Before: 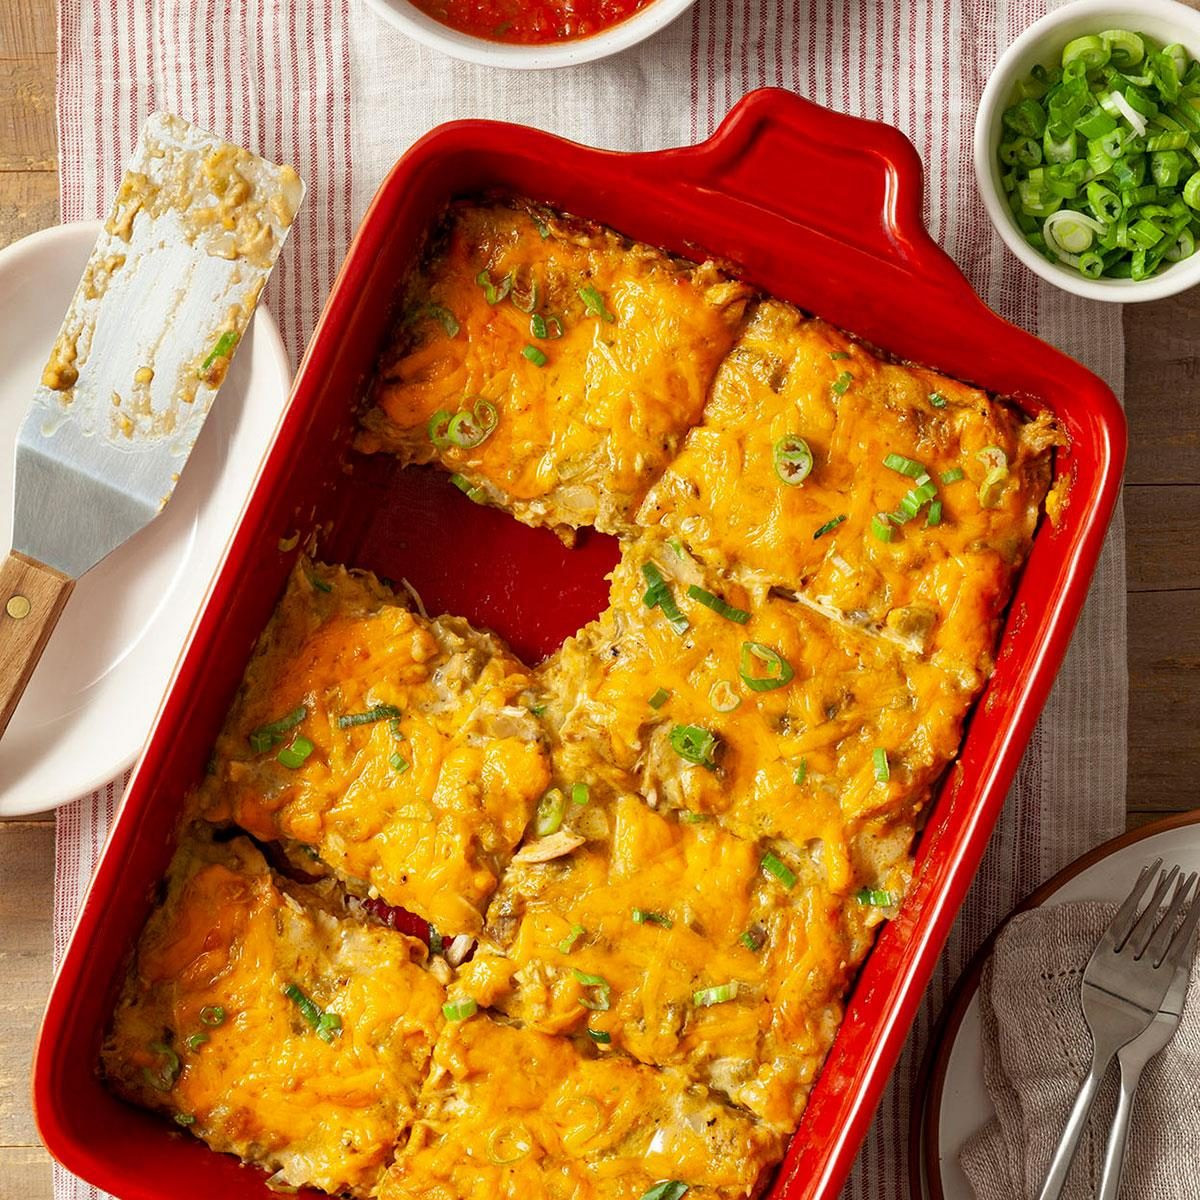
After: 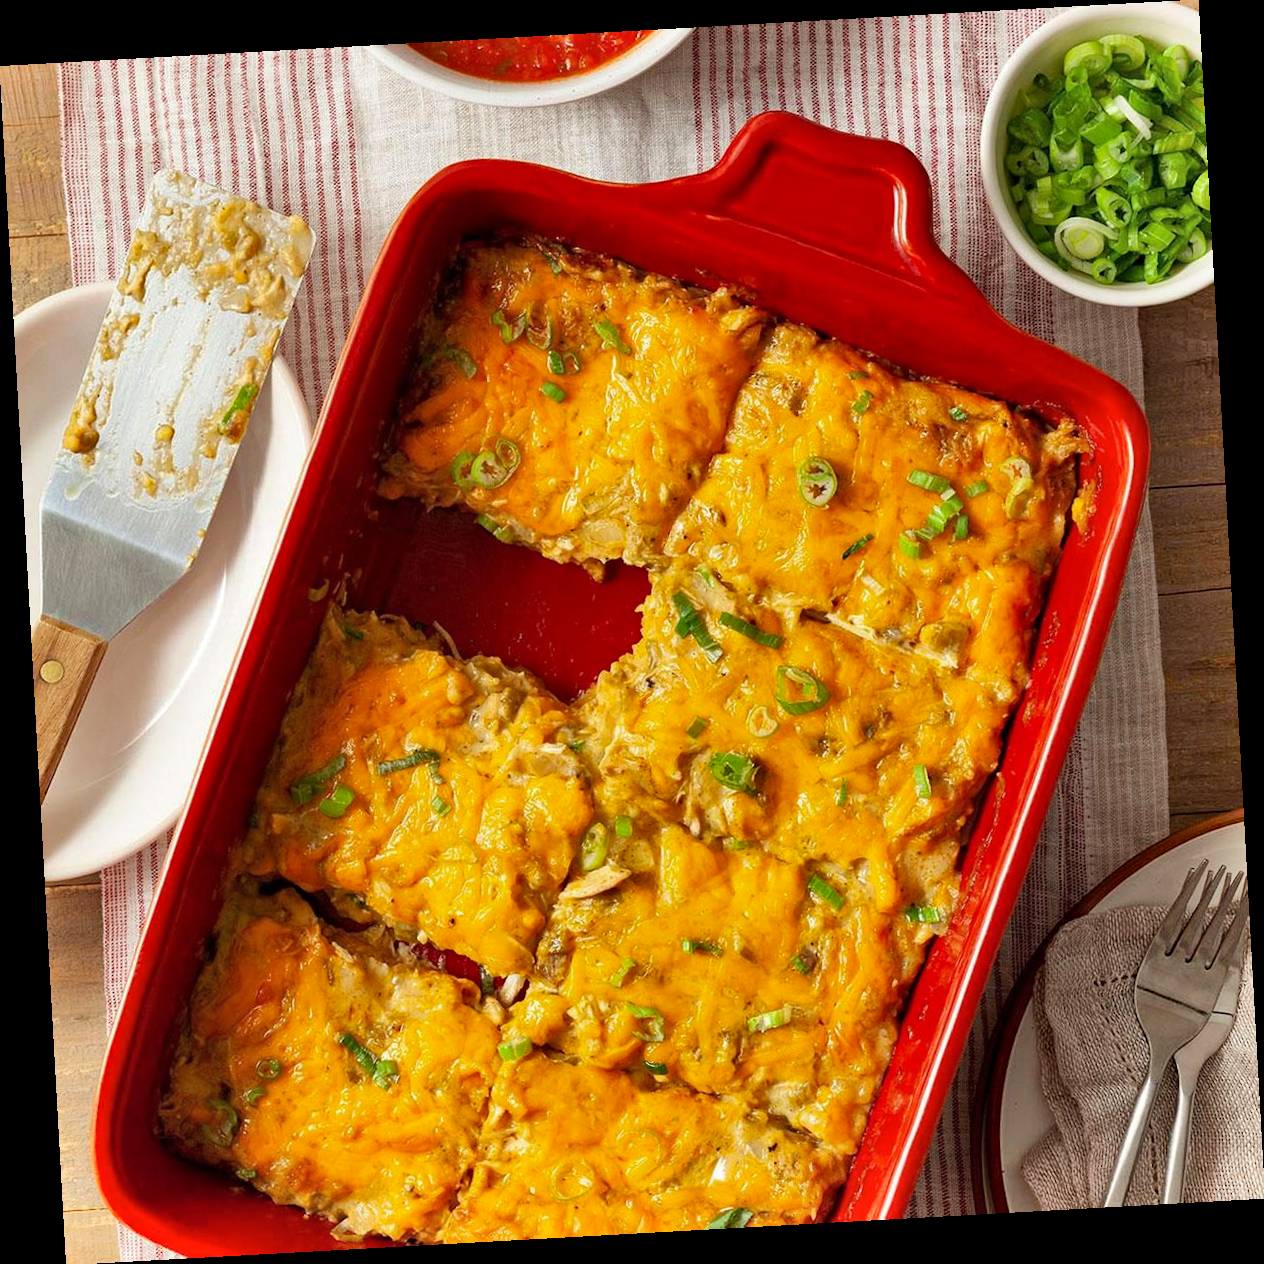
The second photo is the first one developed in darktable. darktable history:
rotate and perspective: rotation -3.18°, automatic cropping off
shadows and highlights: low approximation 0.01, soften with gaussian
white balance: emerald 1
haze removal: compatibility mode true, adaptive false
